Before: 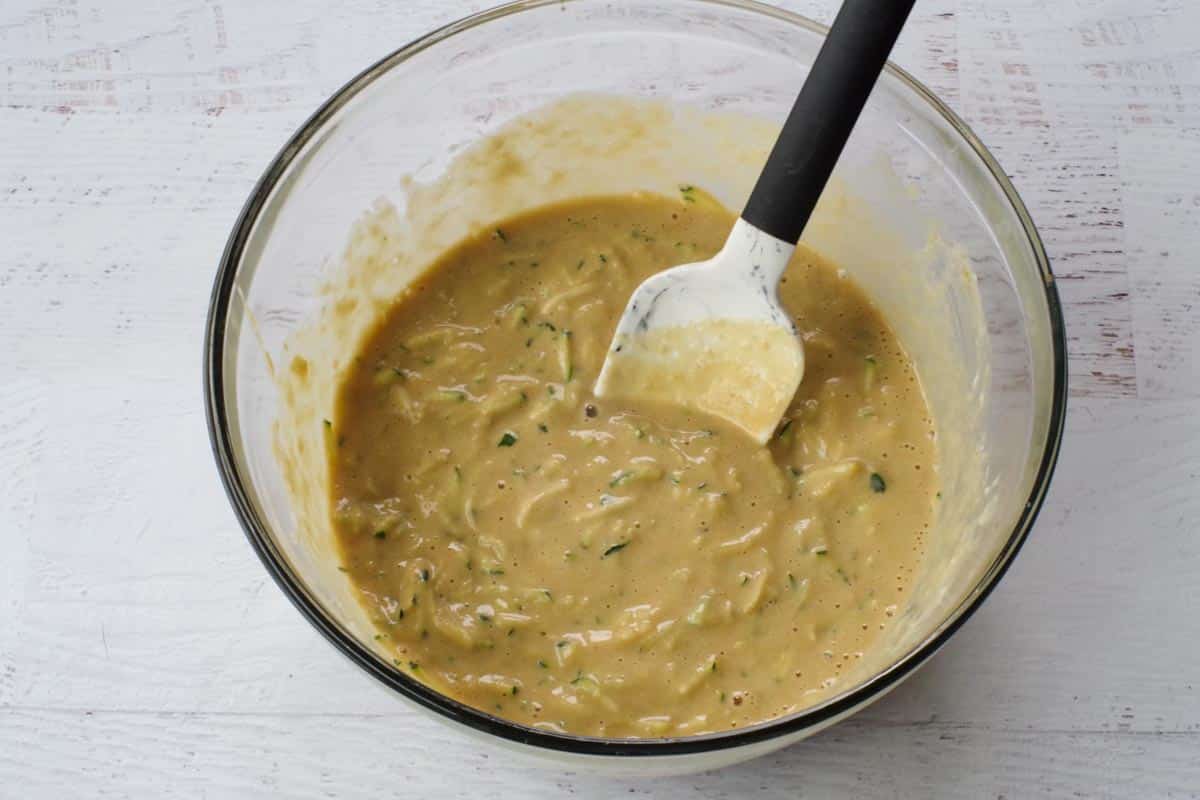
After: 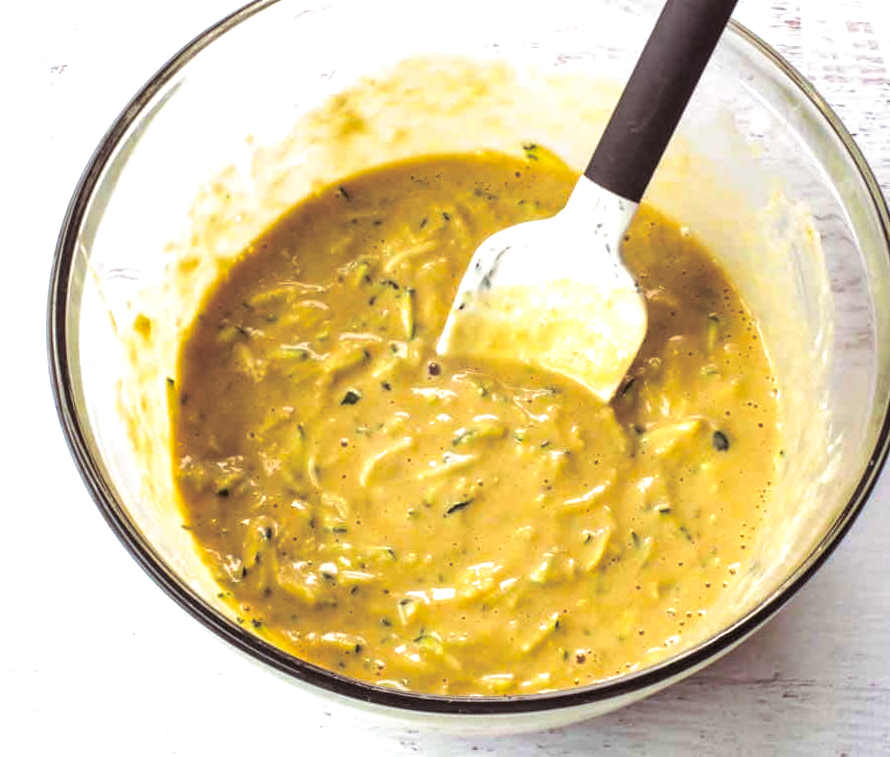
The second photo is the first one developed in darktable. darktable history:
crop and rotate: left 13.15%, top 5.251%, right 12.609%
color balance rgb: linear chroma grading › global chroma 8.33%, perceptual saturation grading › global saturation 18.52%, global vibrance 7.87%
exposure: exposure 0.943 EV, compensate highlight preservation false
split-toning: shadows › saturation 0.24, highlights › hue 54°, highlights › saturation 0.24
local contrast: on, module defaults
